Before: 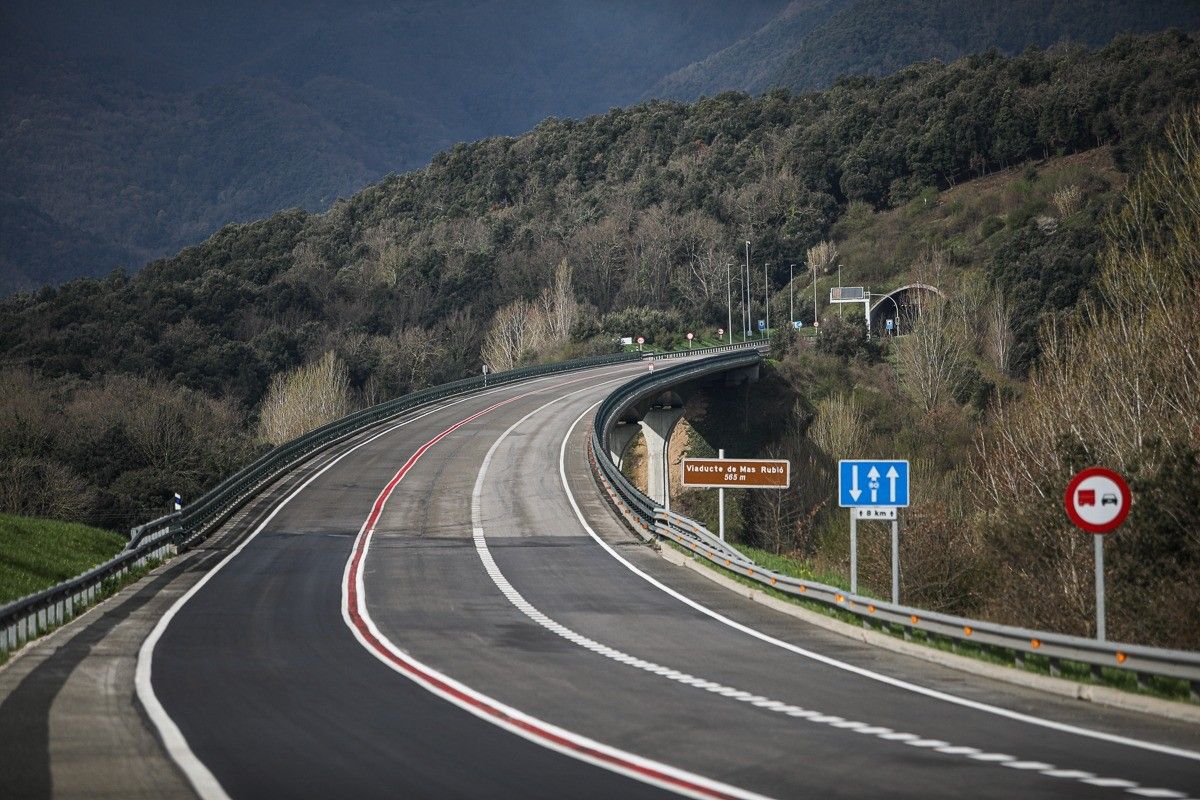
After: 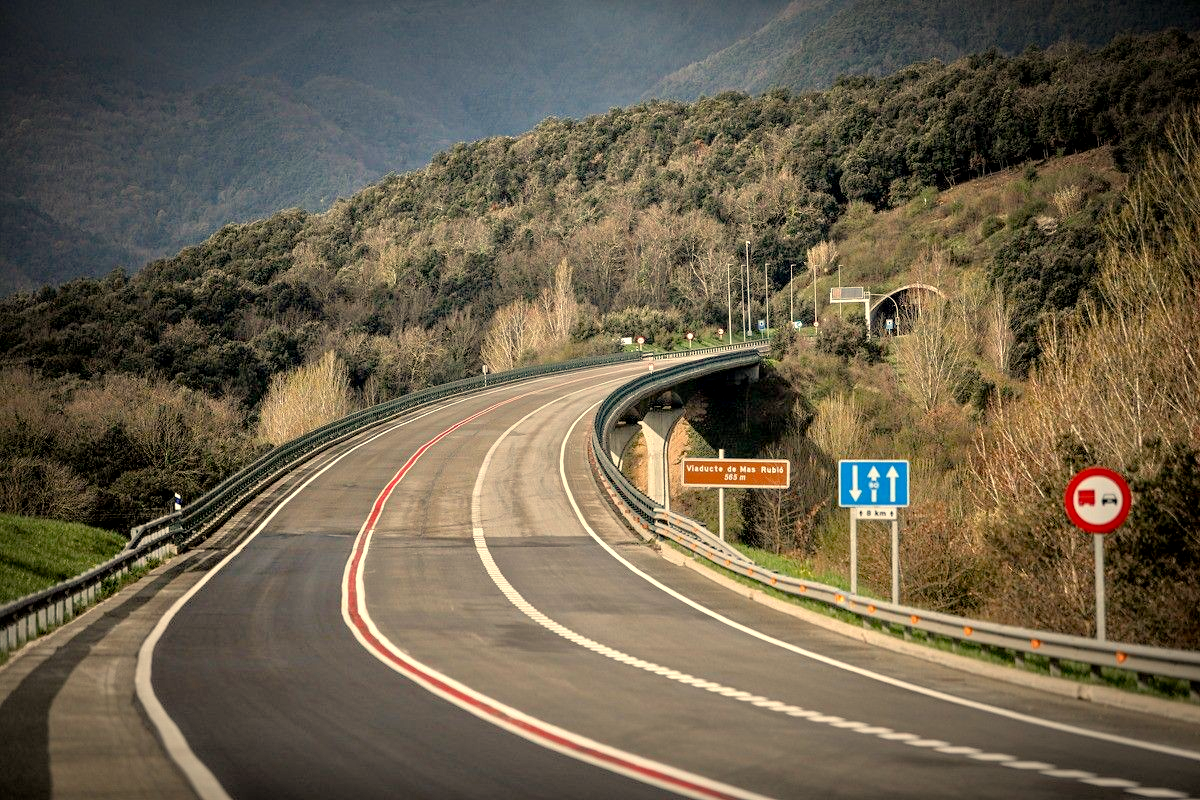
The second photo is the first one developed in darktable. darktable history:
exposure: black level correction 0.009, exposure 0.119 EV, compensate highlight preservation false
vignetting: fall-off start 70.97%, brightness -0.584, saturation -0.118, width/height ratio 1.333
tone equalizer: -7 EV 0.15 EV, -6 EV 0.6 EV, -5 EV 1.15 EV, -4 EV 1.33 EV, -3 EV 1.15 EV, -2 EV 0.6 EV, -1 EV 0.15 EV, mask exposure compensation -0.5 EV
white balance: red 1.123, blue 0.83
